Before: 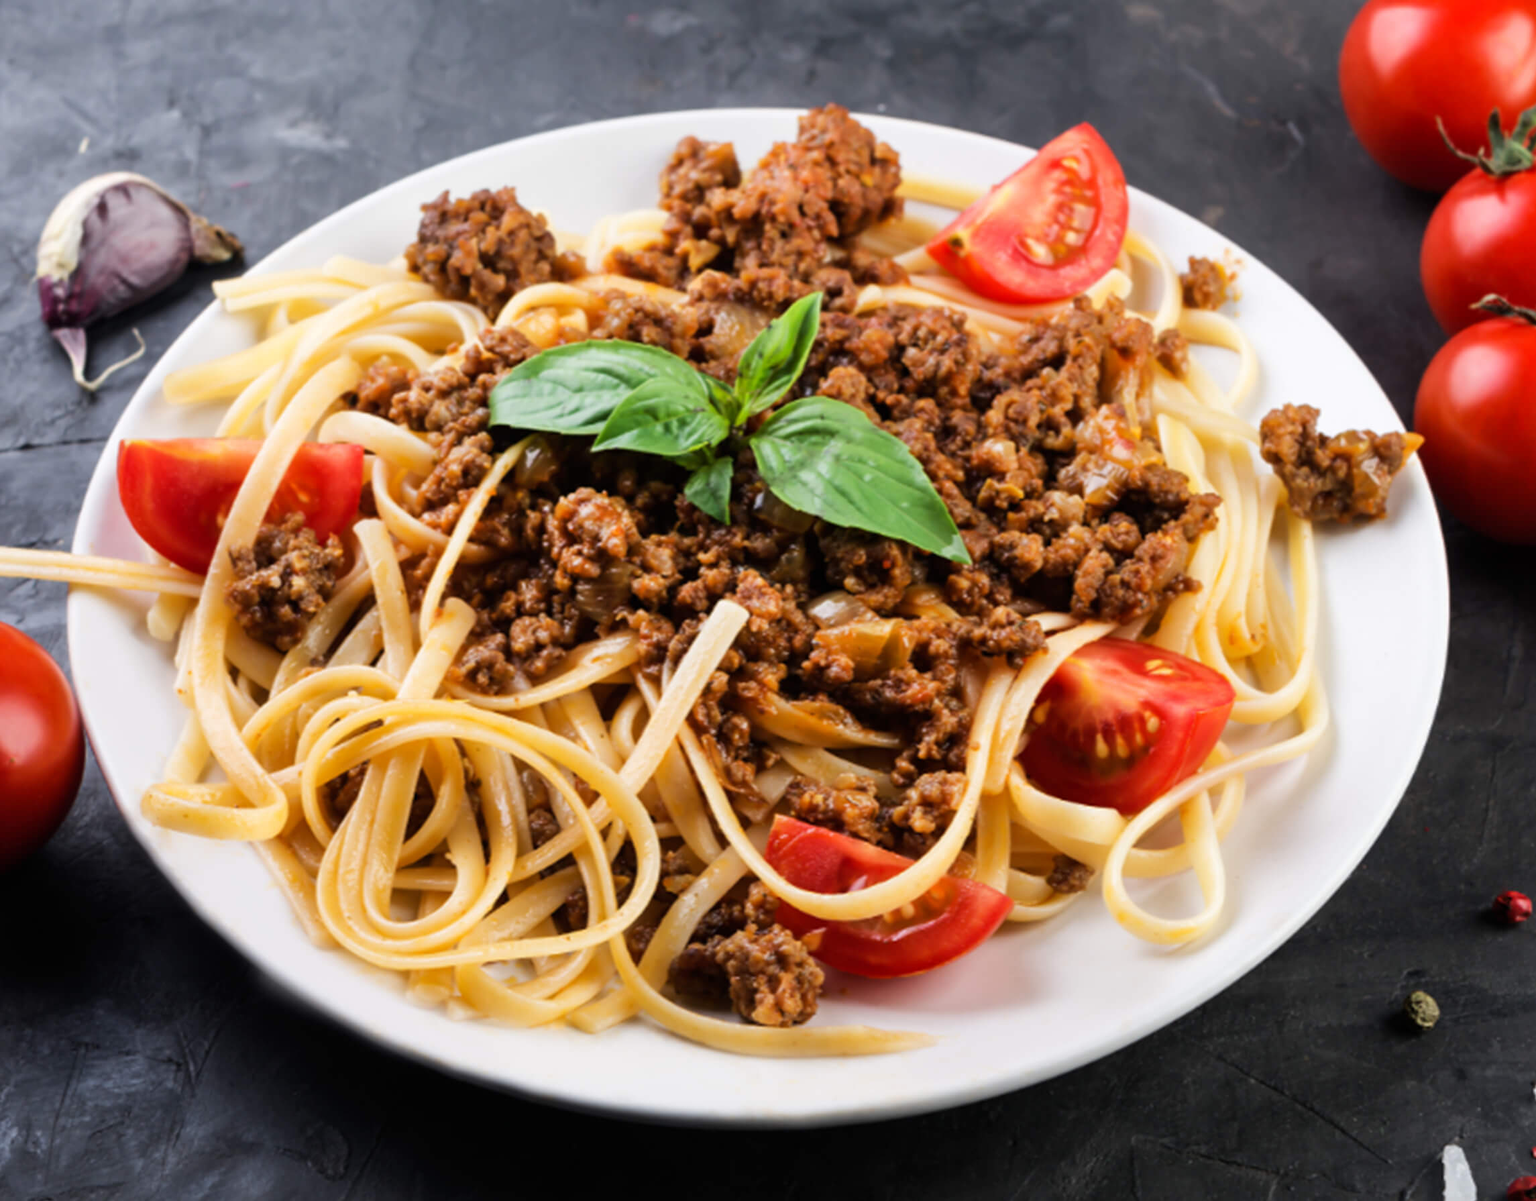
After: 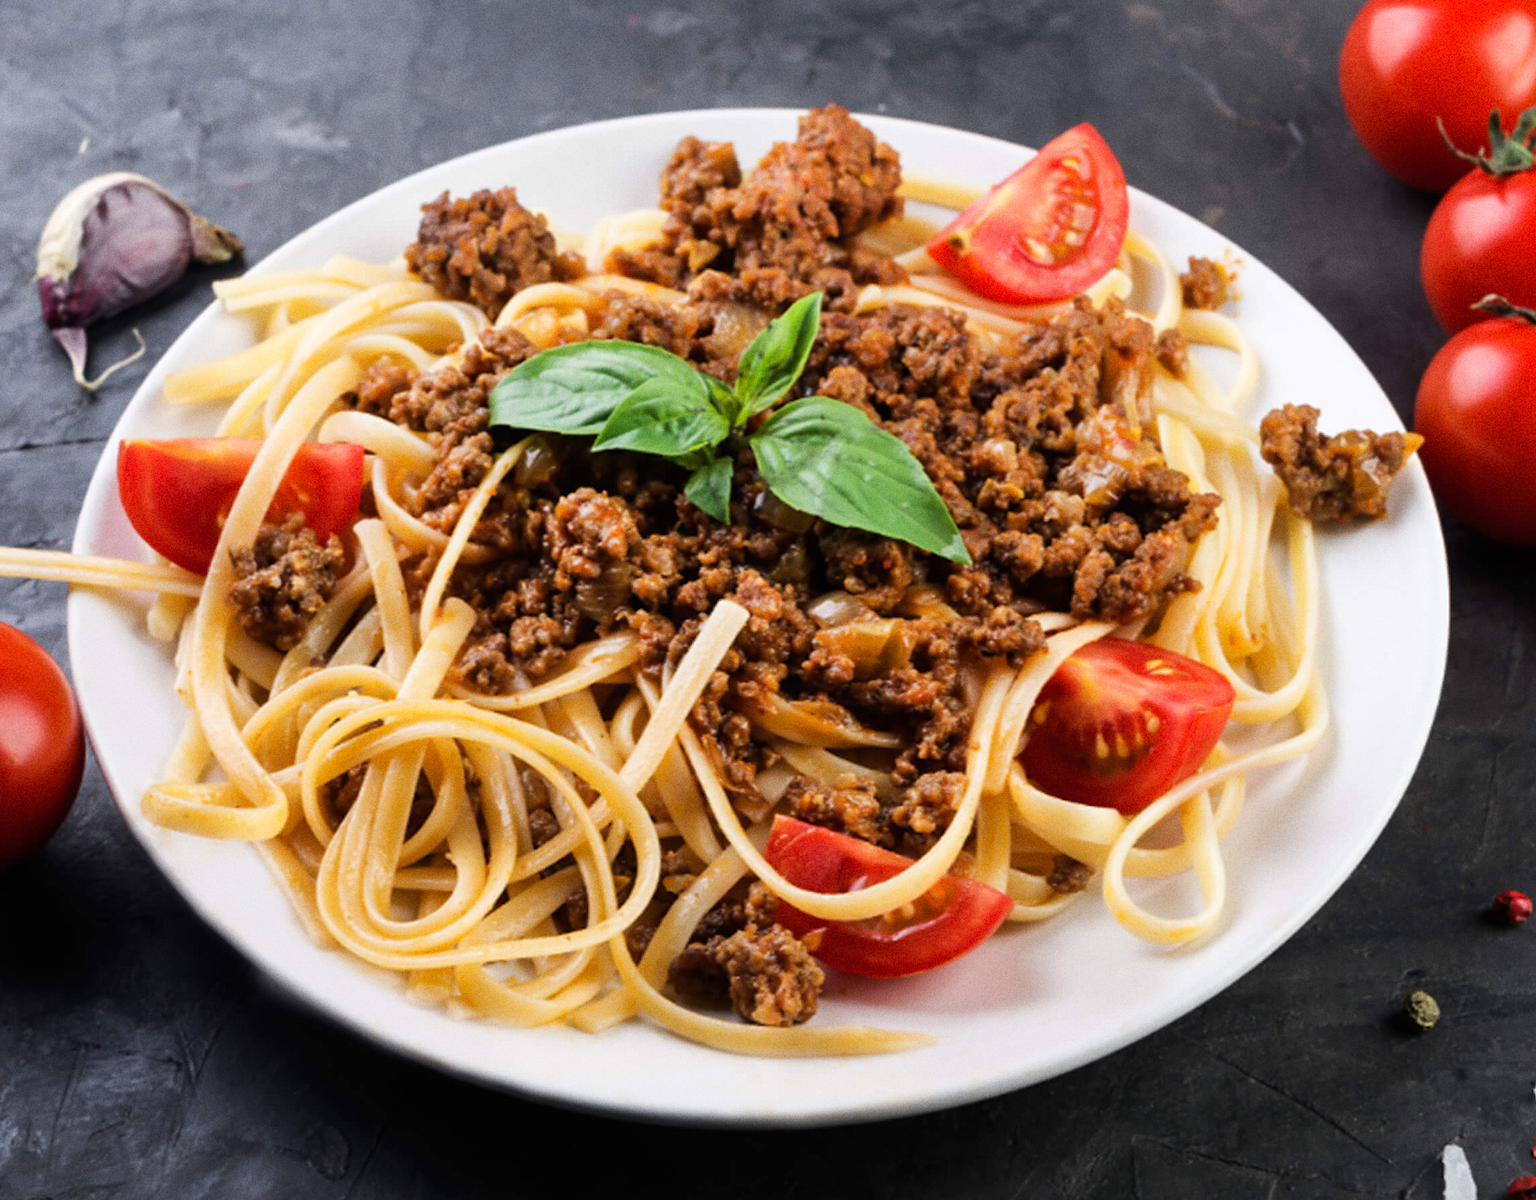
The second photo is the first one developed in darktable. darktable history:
grain: on, module defaults
sharpen: radius 1, threshold 1
